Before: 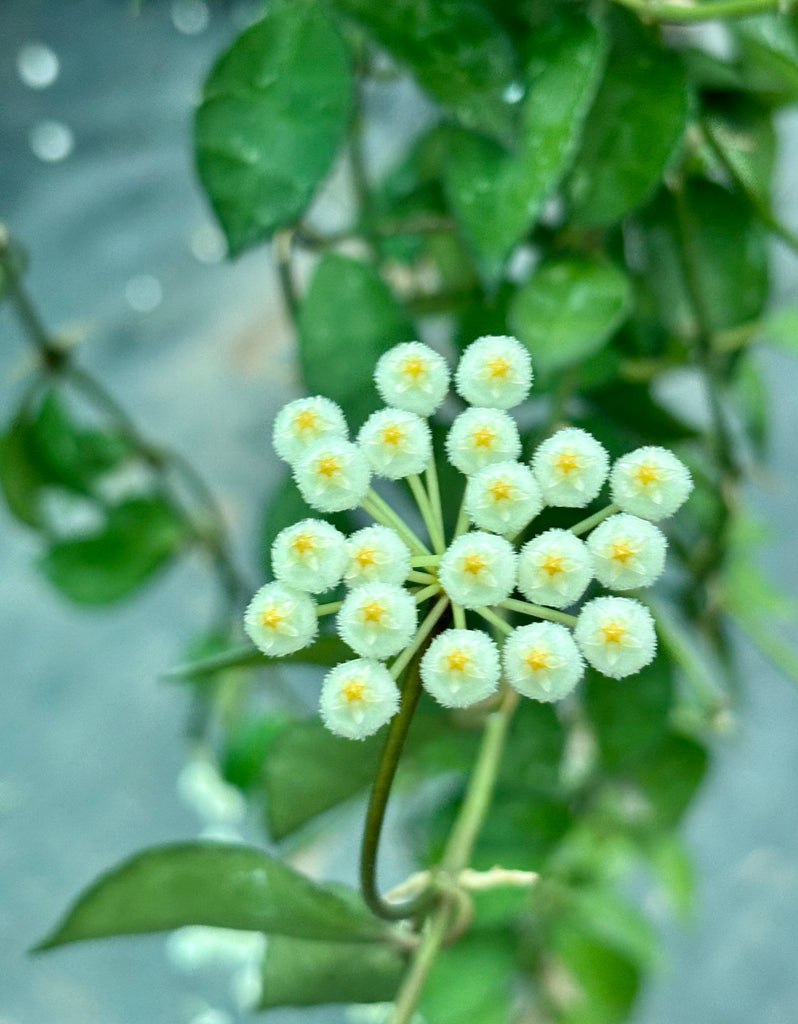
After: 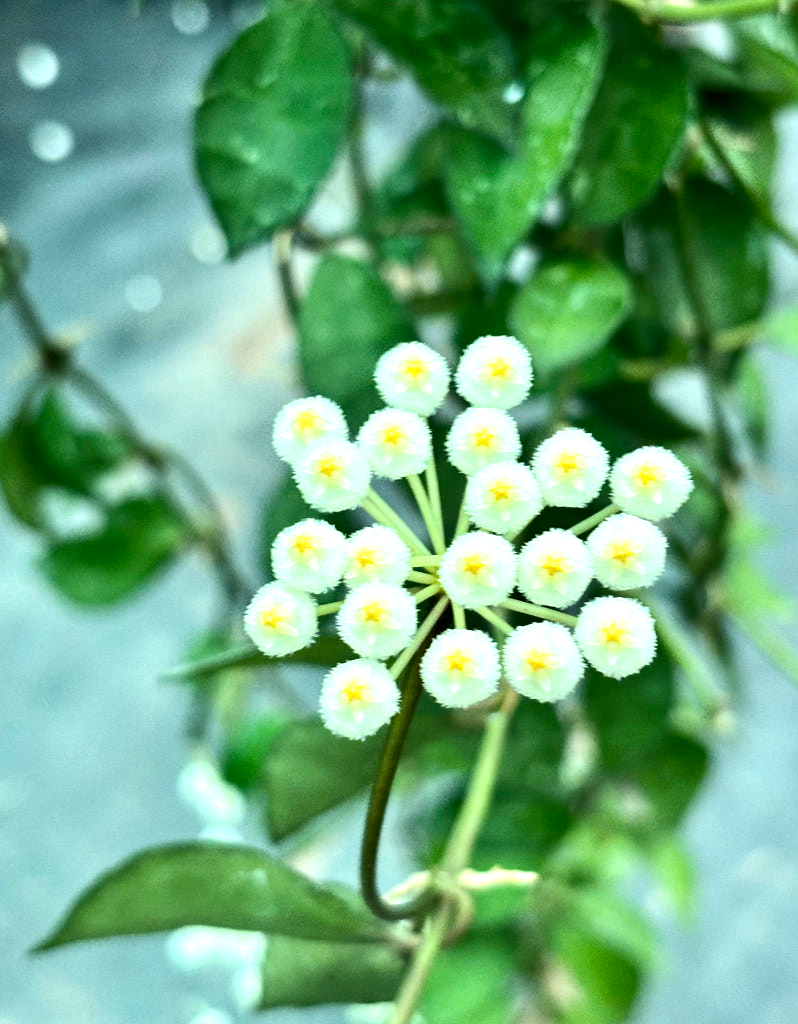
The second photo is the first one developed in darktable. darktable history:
tone equalizer: -8 EV -0.75 EV, -7 EV -0.7 EV, -6 EV -0.6 EV, -5 EV -0.4 EV, -3 EV 0.4 EV, -2 EV 0.6 EV, -1 EV 0.7 EV, +0 EV 0.75 EV, edges refinement/feathering 500, mask exposure compensation -1.57 EV, preserve details no
contrast brightness saturation: contrast 0.08, saturation 0.02
